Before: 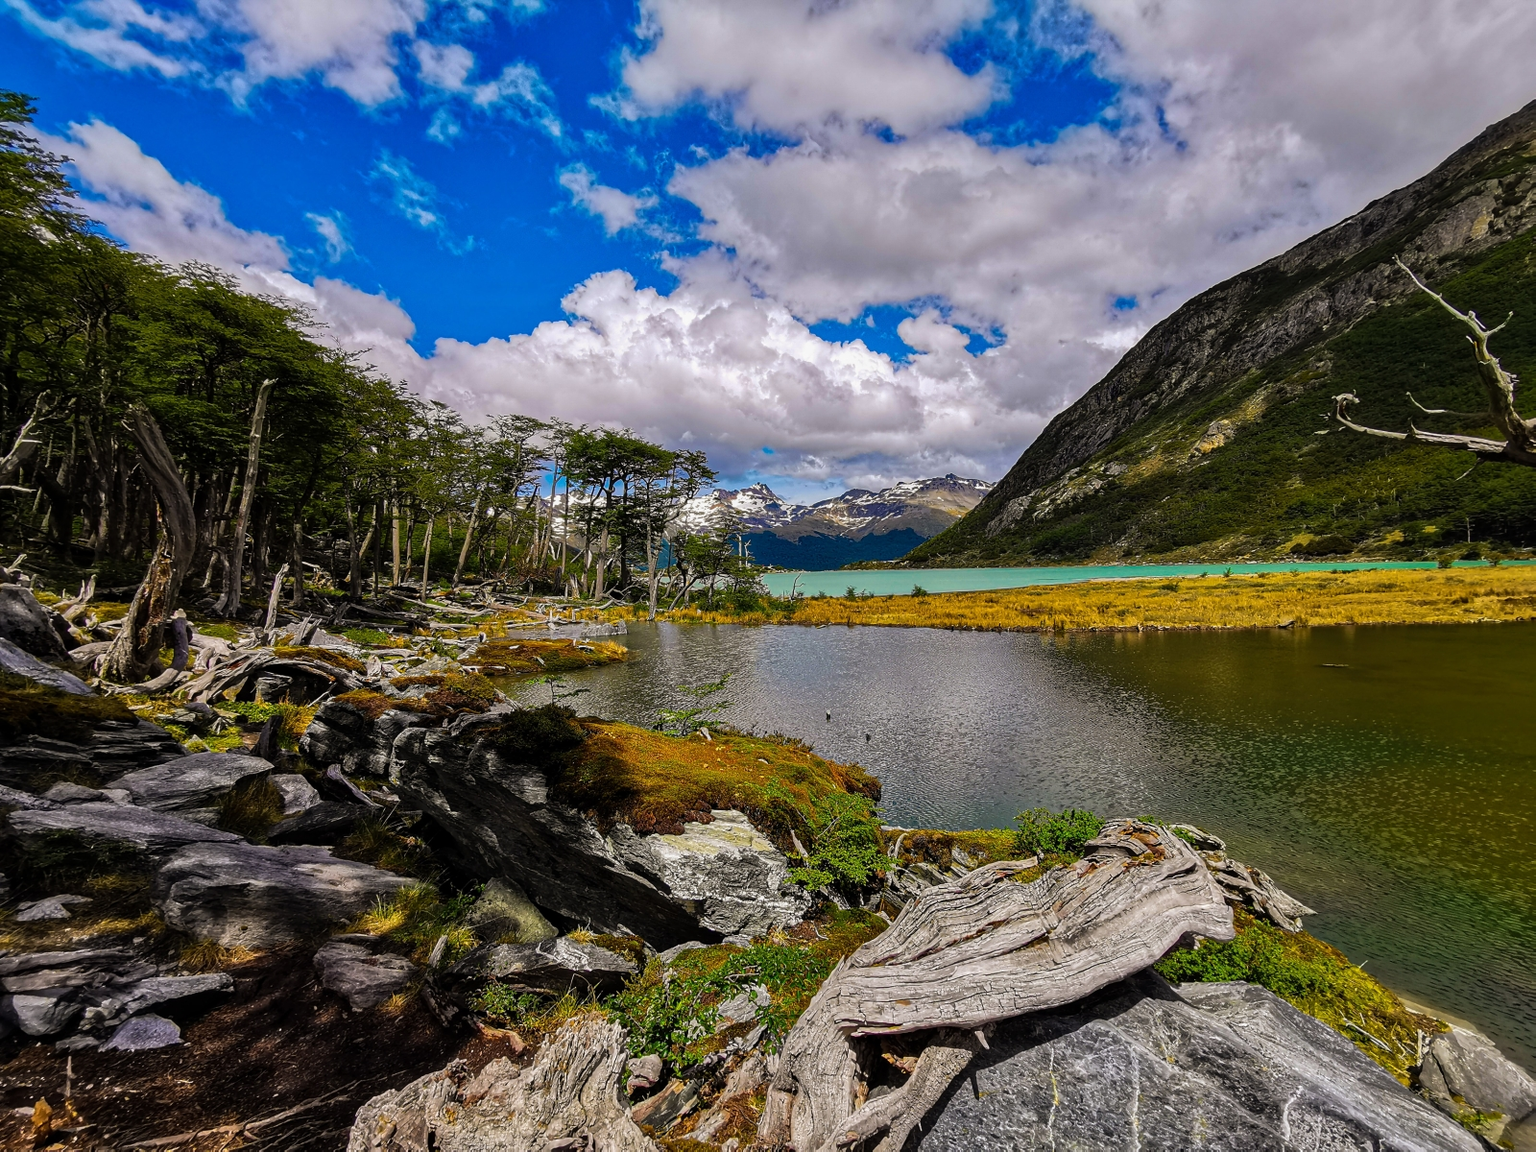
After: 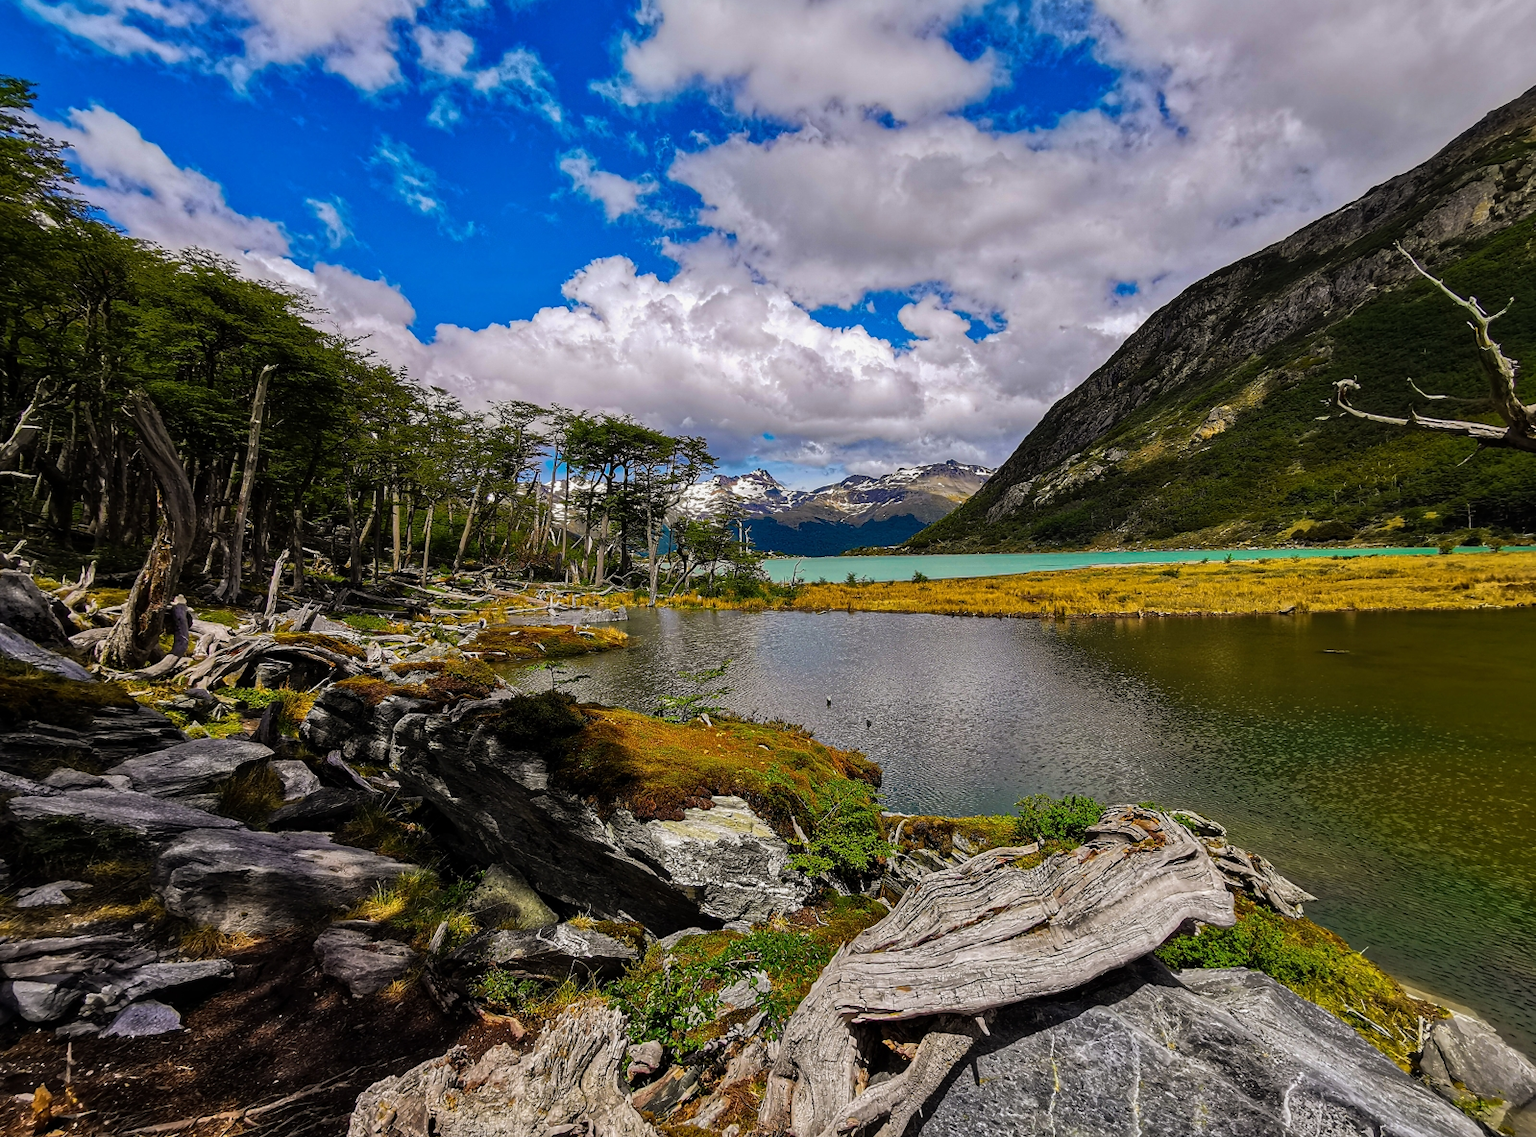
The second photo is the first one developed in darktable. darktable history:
crop: top 1.291%, right 0.019%
